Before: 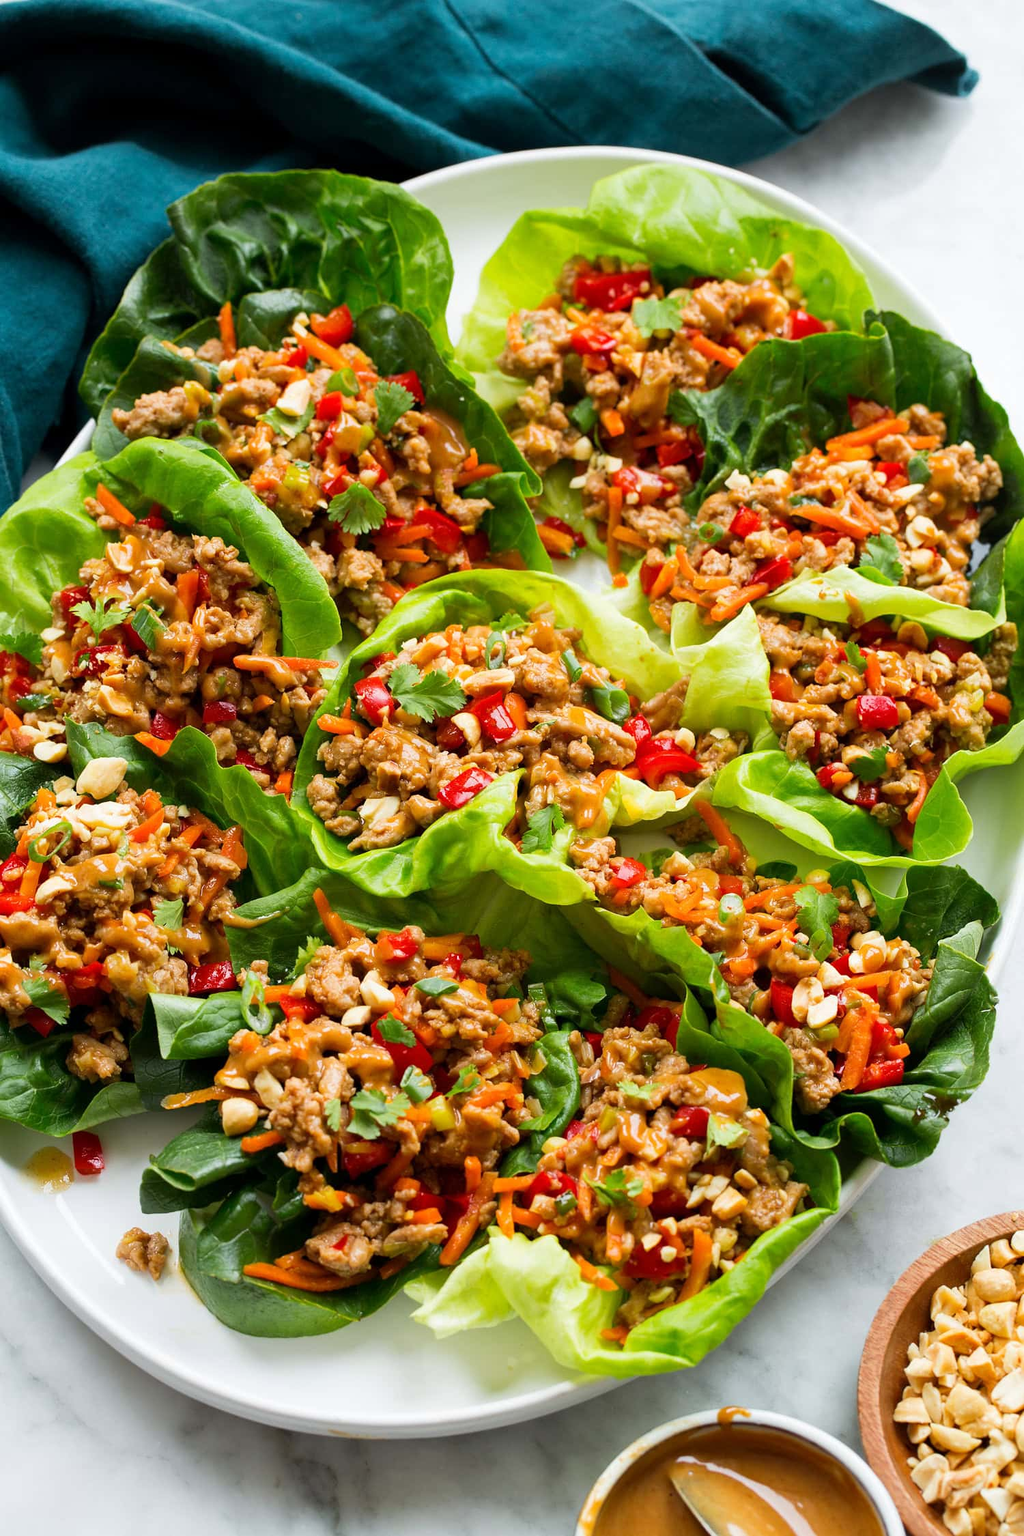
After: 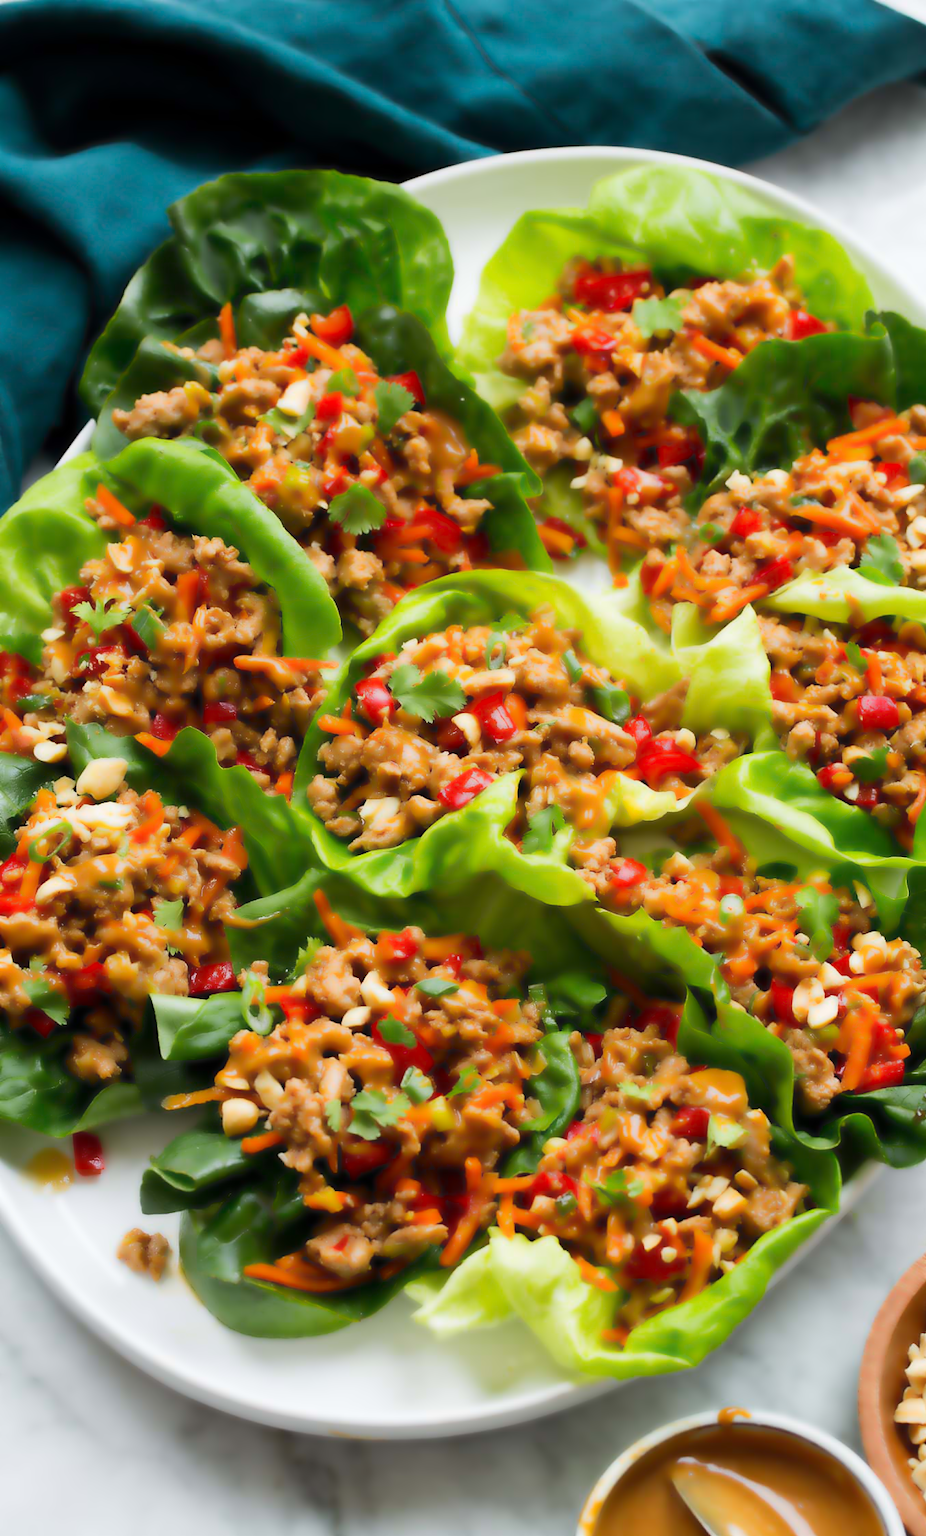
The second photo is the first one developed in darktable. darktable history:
crop: right 9.509%, bottom 0.031%
lowpass: radius 4, soften with bilateral filter, unbound 0
